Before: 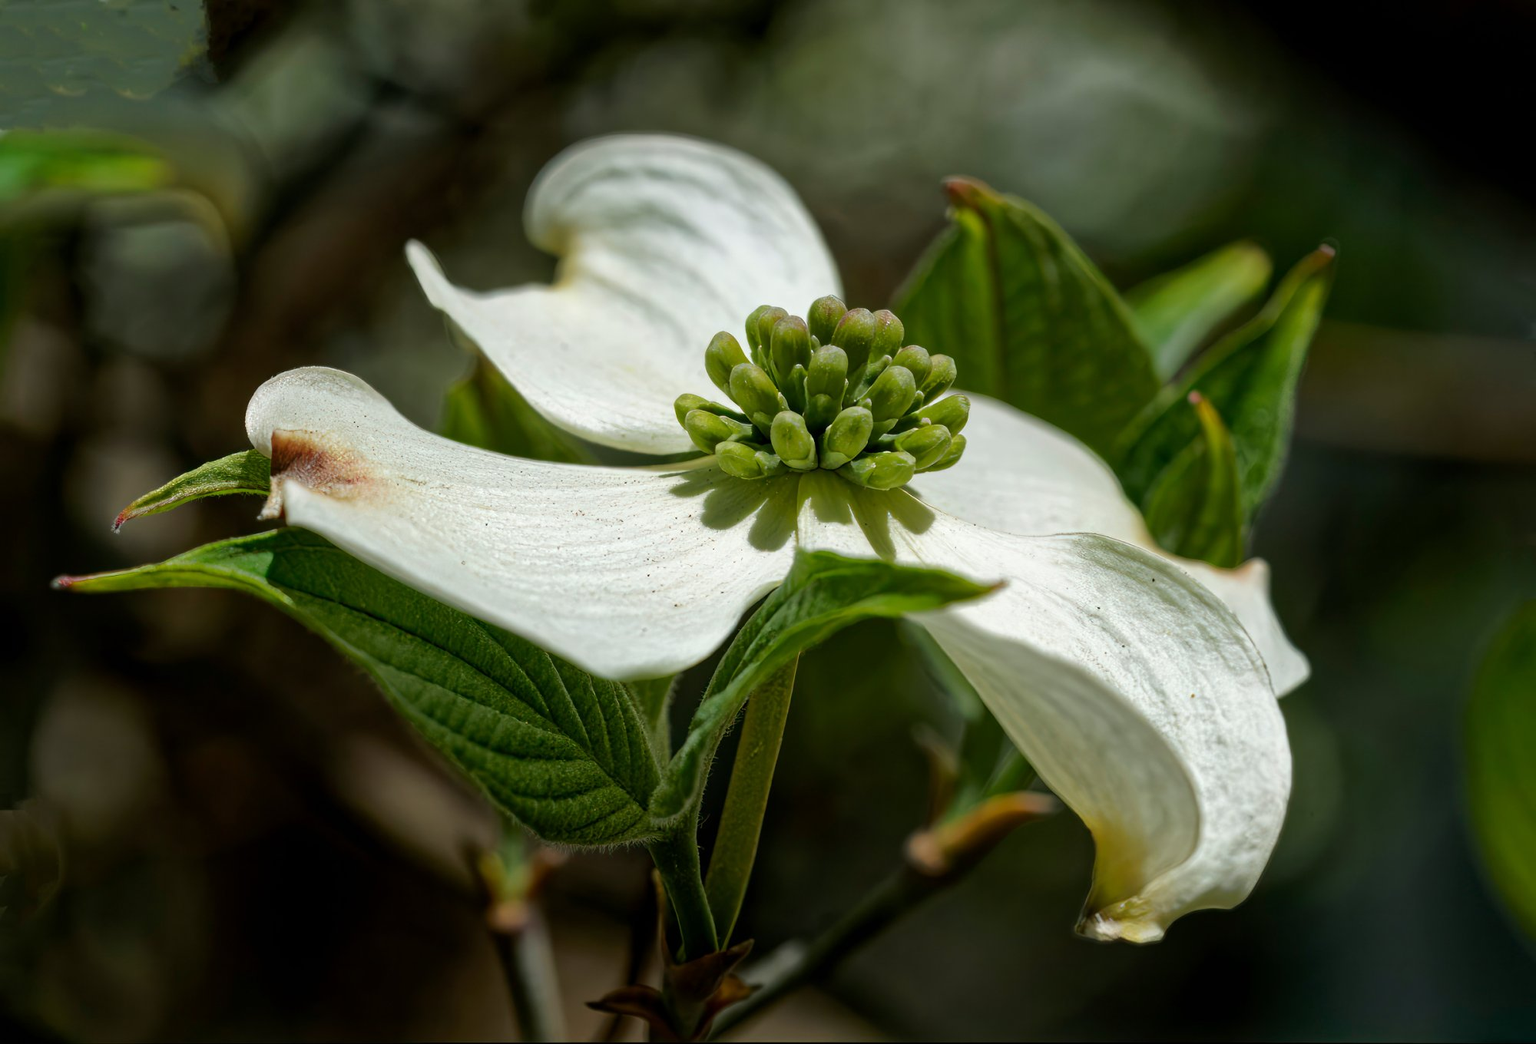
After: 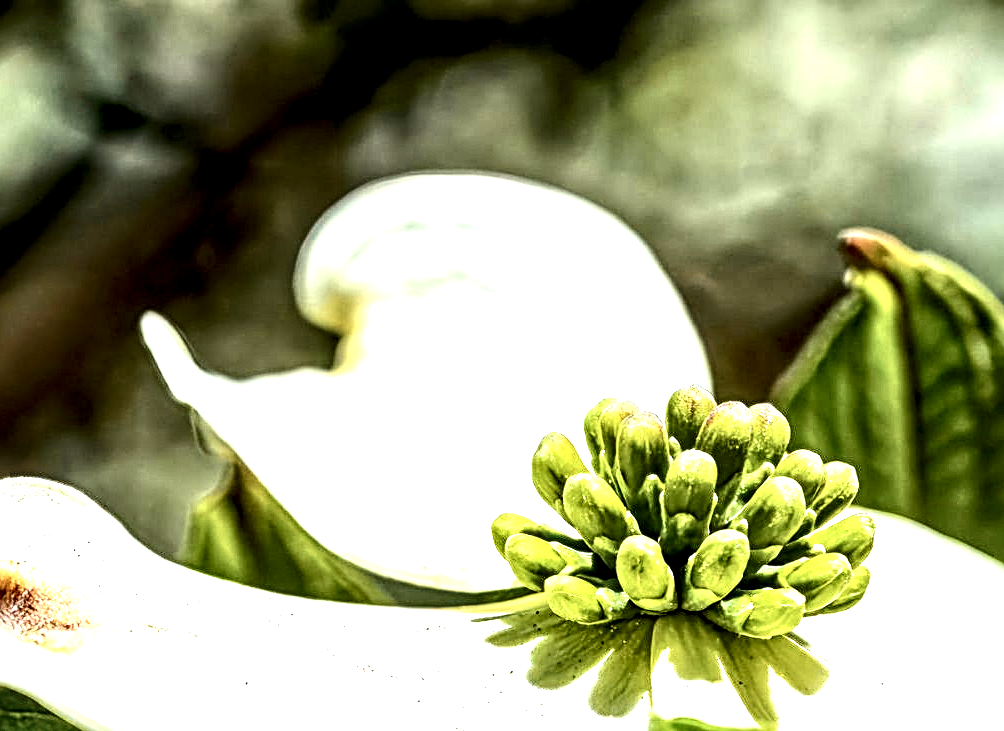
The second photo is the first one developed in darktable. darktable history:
exposure: black level correction 0.001, exposure 1.66 EV, compensate exposure bias true, compensate highlight preservation false
sharpen: radius 3.988
contrast brightness saturation: contrast 0.248, saturation -0.312
local contrast: detail 205%
color balance rgb: power › chroma 0.3%, power › hue 24.03°, perceptual saturation grading › global saturation 19.677%, global vibrance 35.086%, contrast 9.708%
crop: left 19.369%, right 30.424%, bottom 46.246%
